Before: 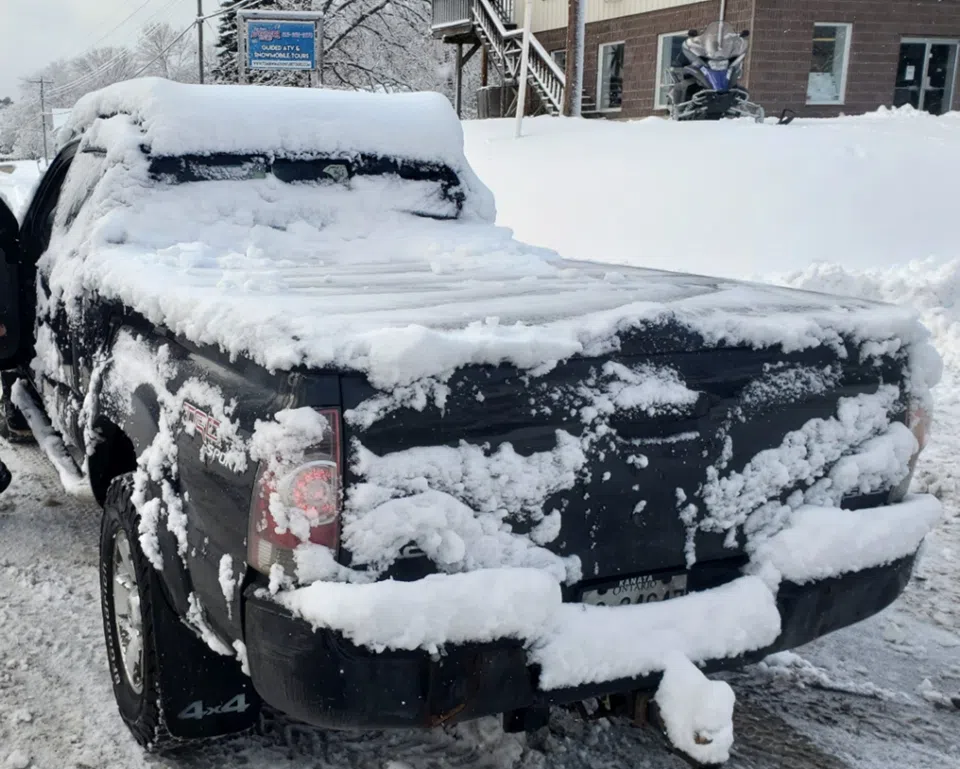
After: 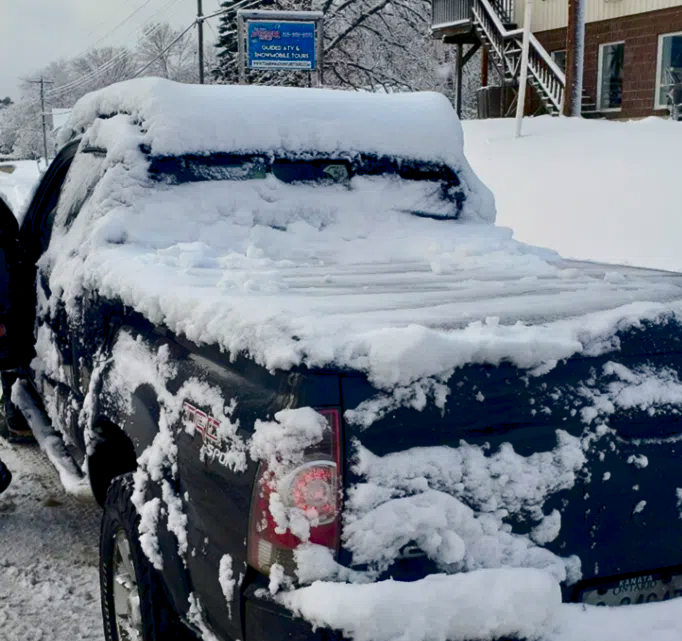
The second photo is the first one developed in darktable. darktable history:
crop: right 28.885%, bottom 16.626%
contrast brightness saturation: contrast 0.13, brightness -0.24, saturation 0.14
color balance rgb: global offset › luminance -0.5%, perceptual saturation grading › highlights -17.77%, perceptual saturation grading › mid-tones 33.1%, perceptual saturation grading › shadows 50.52%, perceptual brilliance grading › highlights 10.8%, perceptual brilliance grading › shadows -10.8%, global vibrance 24.22%, contrast -25%
